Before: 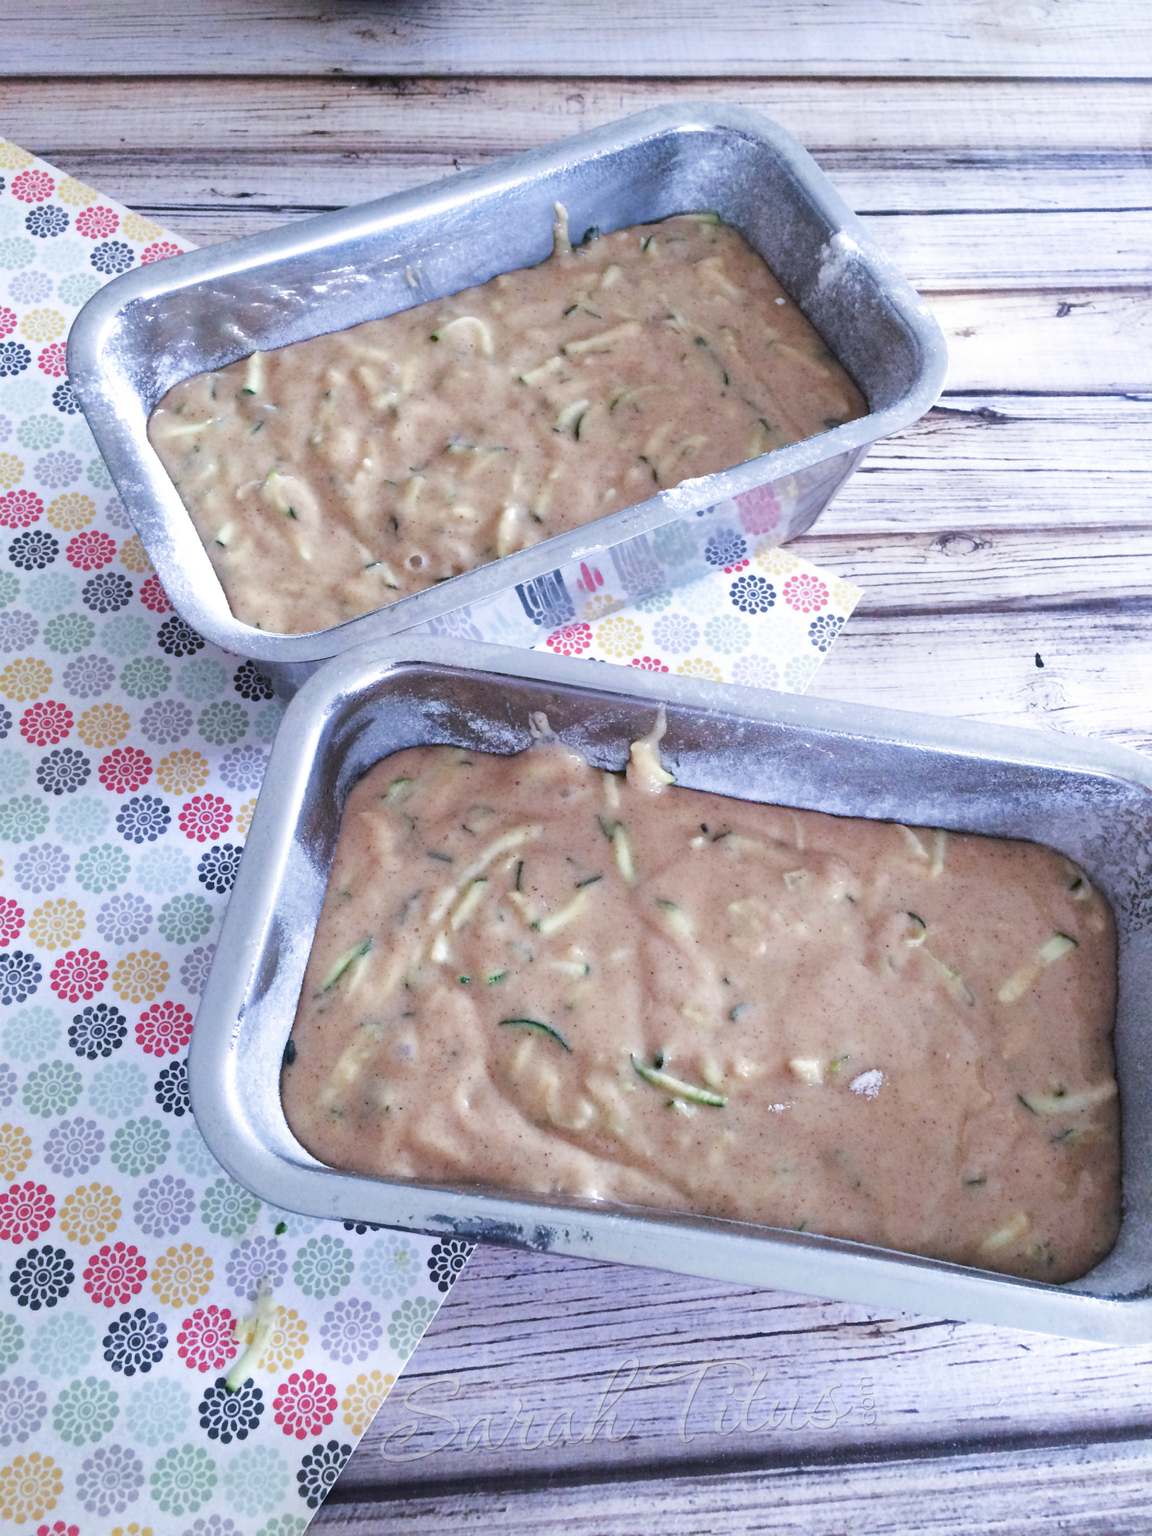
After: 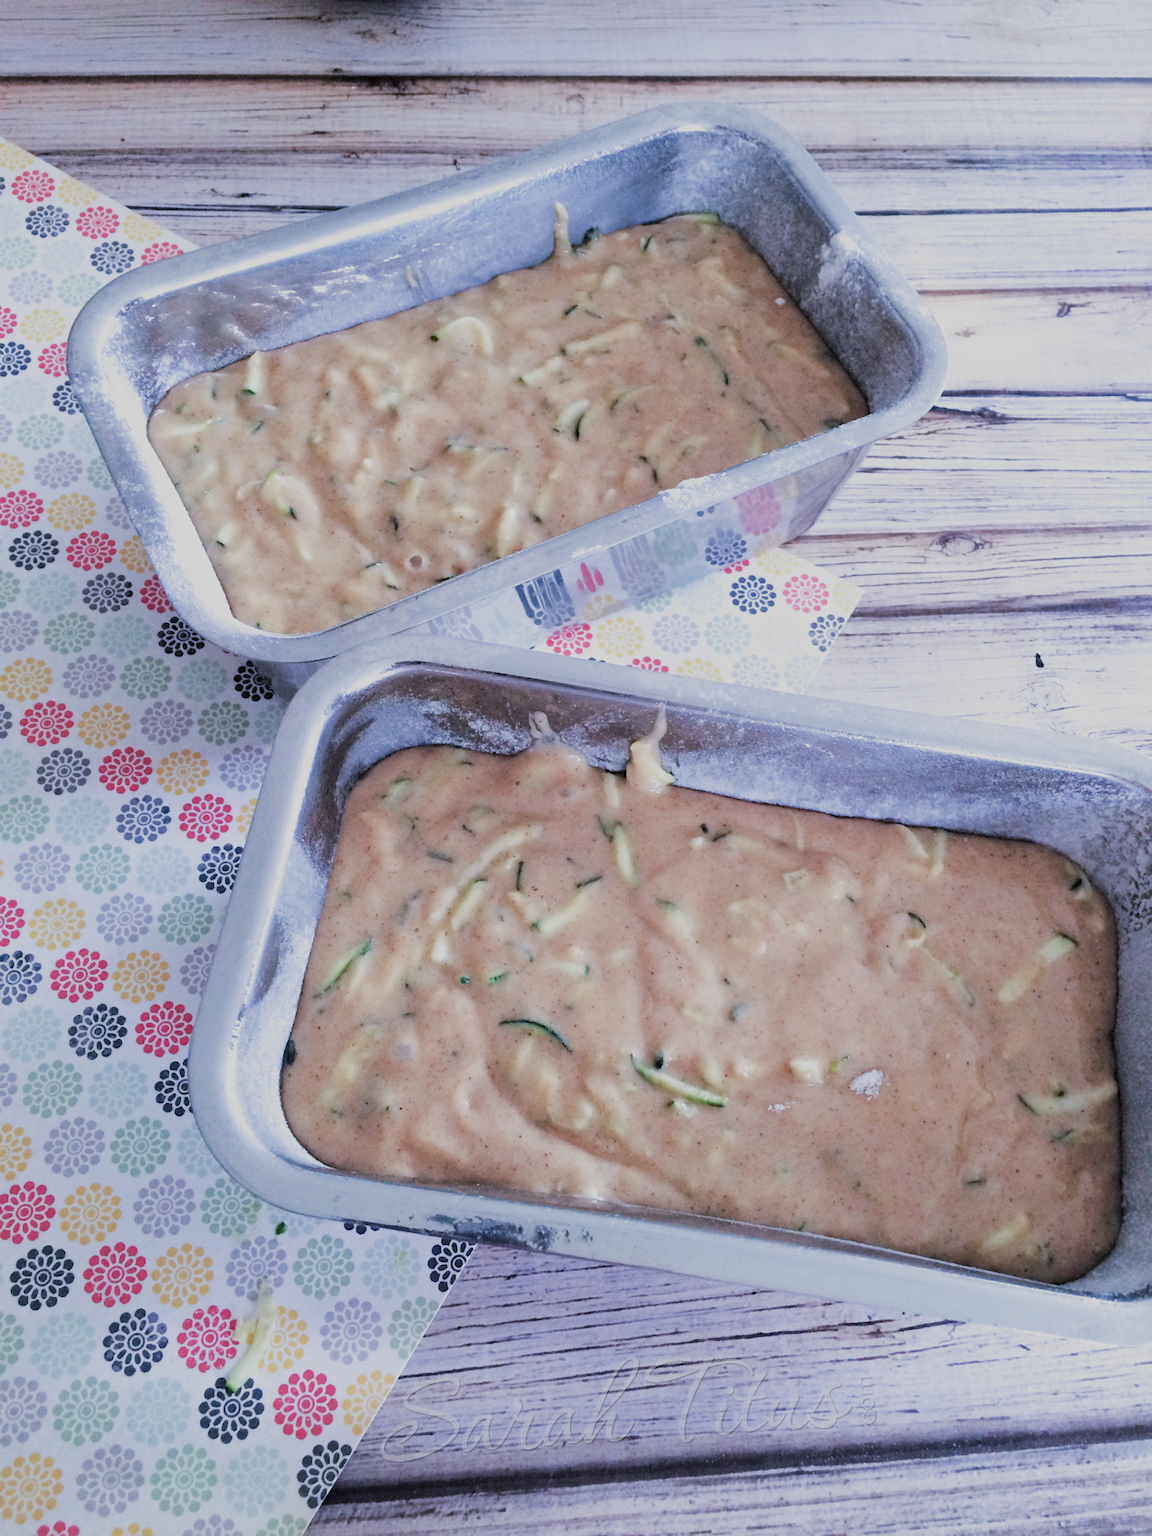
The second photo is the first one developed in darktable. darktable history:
filmic rgb: black relative exposure -7.65 EV, white relative exposure 4.56 EV, threshold 3.02 EV, hardness 3.61, add noise in highlights 0.001, color science v3 (2019), use custom middle-gray values true, contrast in highlights soft, enable highlight reconstruction true
